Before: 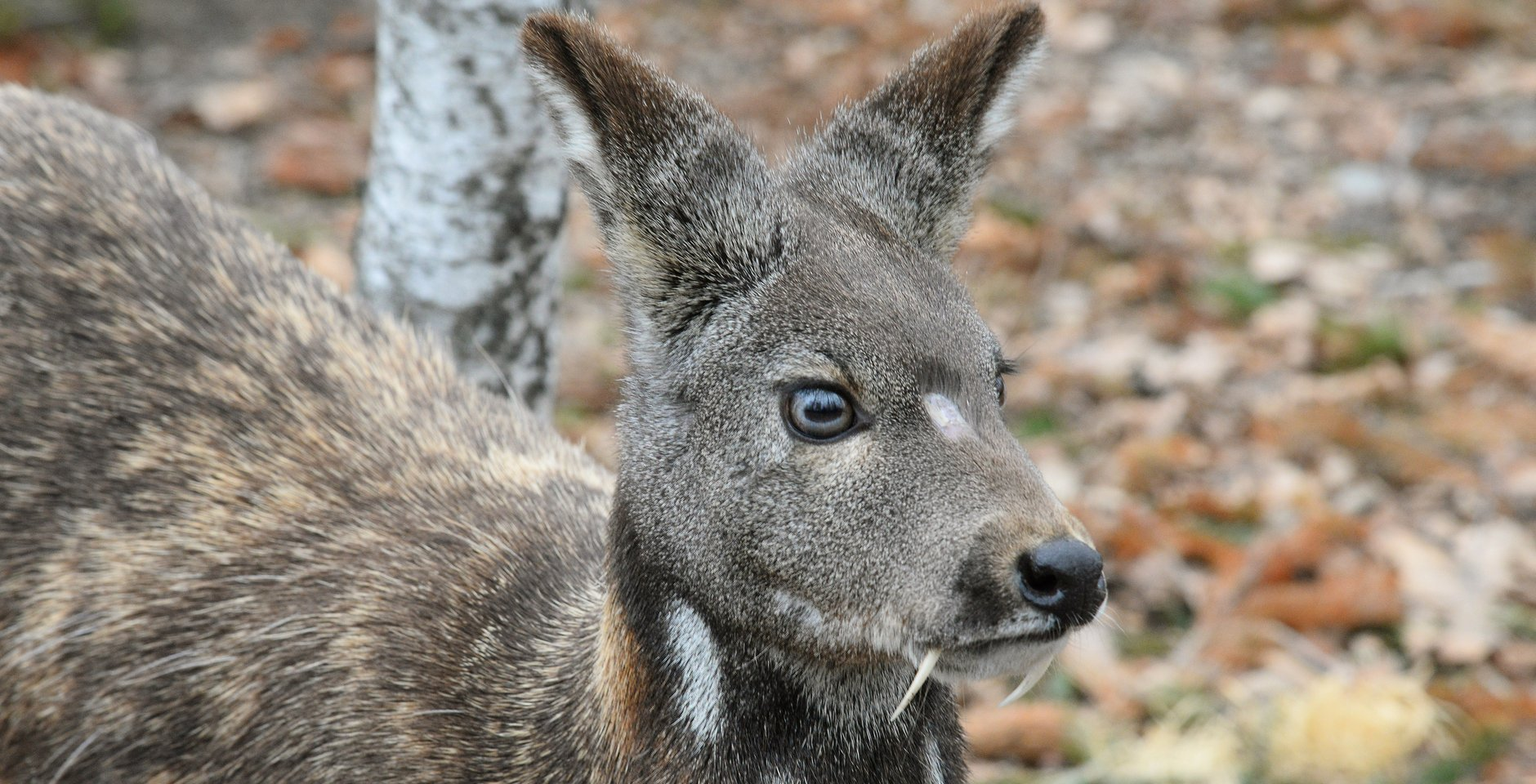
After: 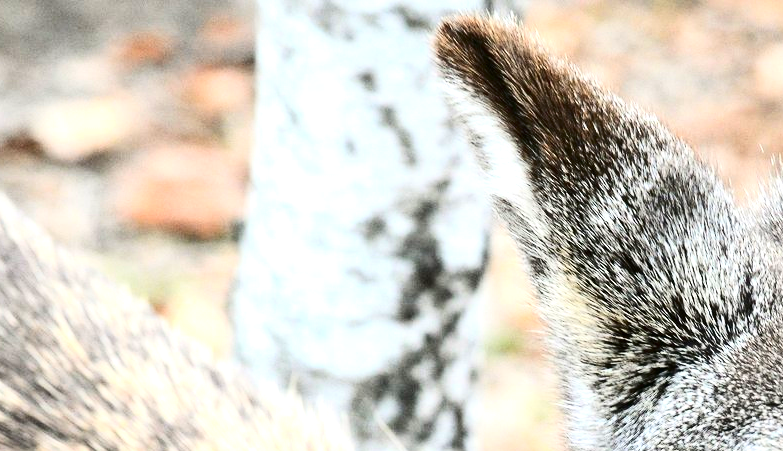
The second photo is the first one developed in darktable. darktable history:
exposure: black level correction 0, exposure 1.103 EV, compensate highlight preservation false
crop and rotate: left 10.881%, top 0.095%, right 47.452%, bottom 52.92%
contrast brightness saturation: contrast 0.333, brightness -0.078, saturation 0.174
